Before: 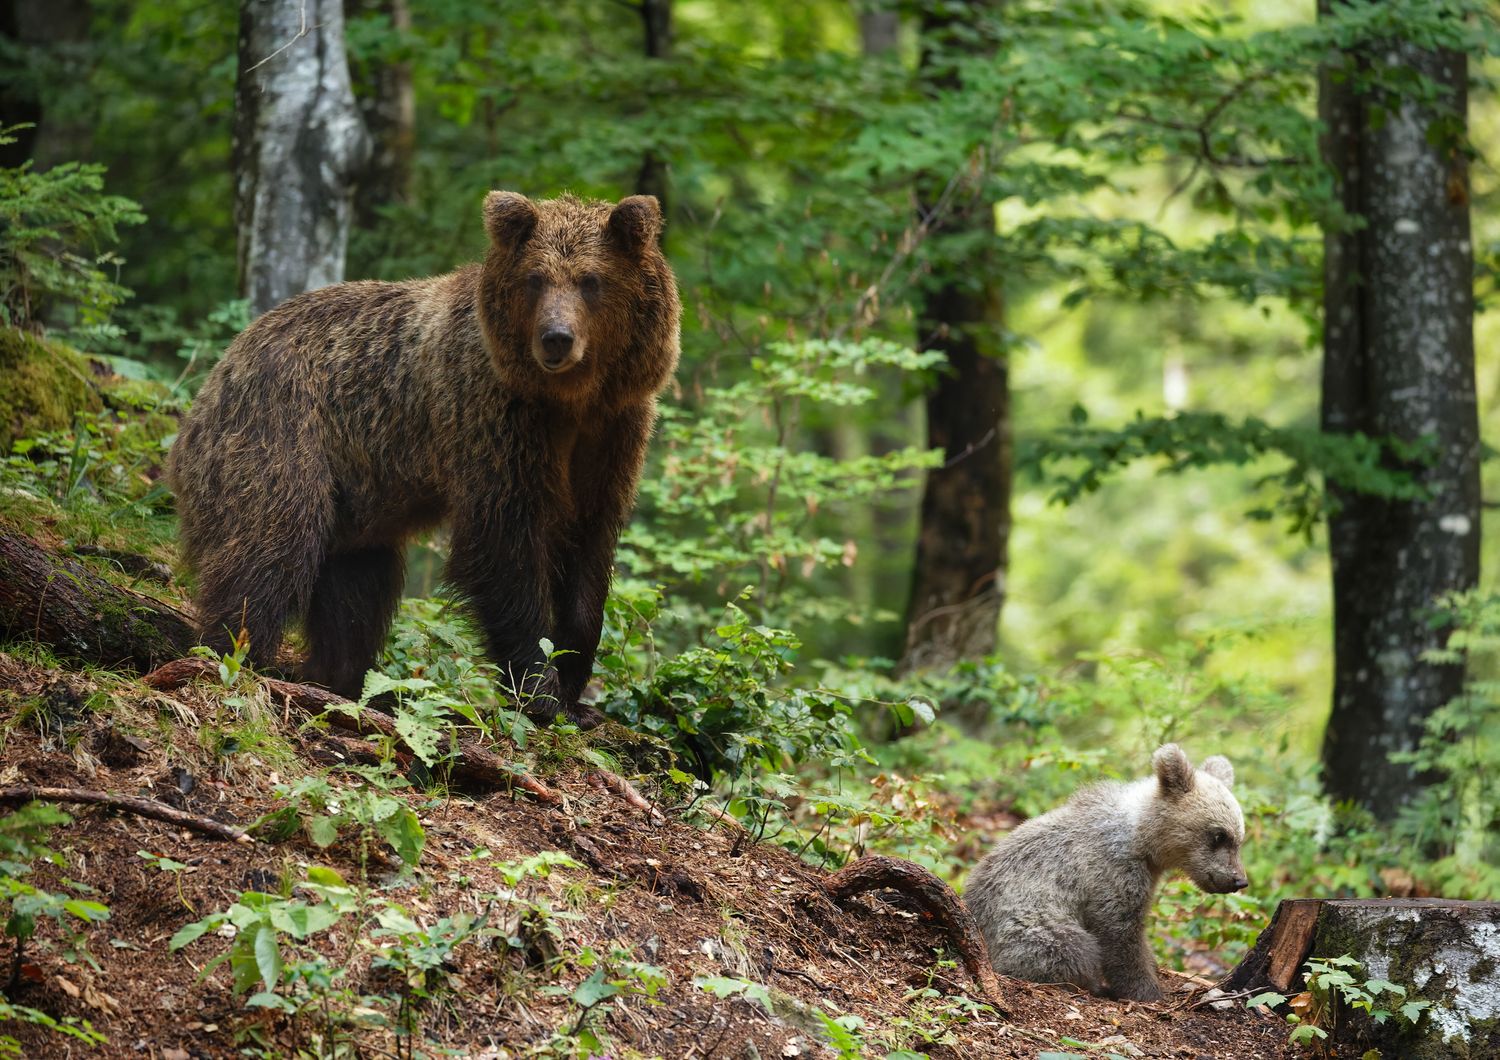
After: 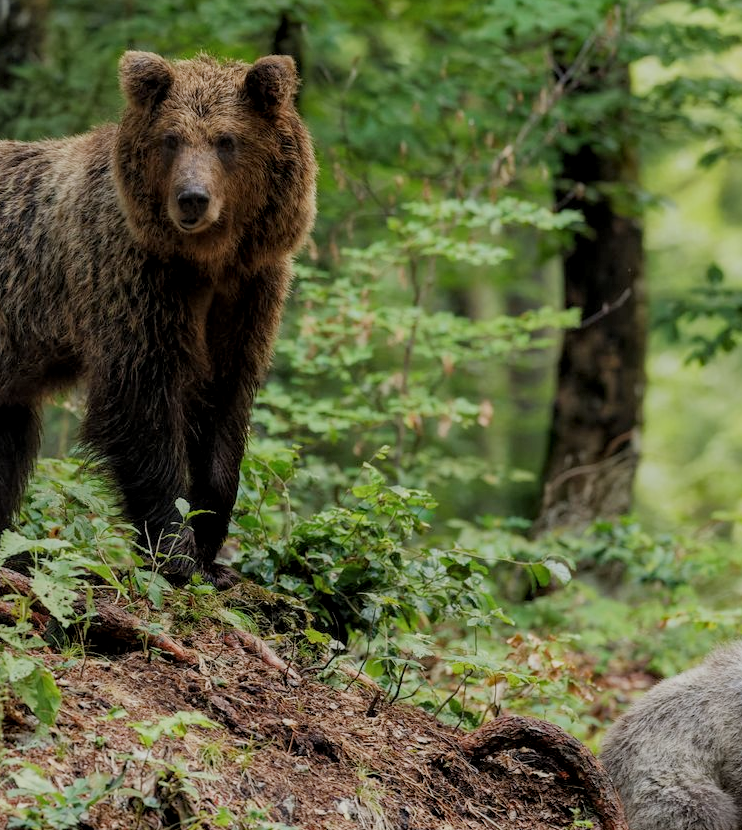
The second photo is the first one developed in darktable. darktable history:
filmic rgb: black relative exposure -8.82 EV, white relative exposure 4.99 EV, threshold 5.95 EV, target black luminance 0%, hardness 3.78, latitude 66.75%, contrast 0.814, highlights saturation mix 10.24%, shadows ↔ highlights balance 20.26%, enable highlight reconstruction true
local contrast: on, module defaults
crop and rotate: angle 0.025°, left 24.252%, top 13.189%, right 26.217%, bottom 8.441%
